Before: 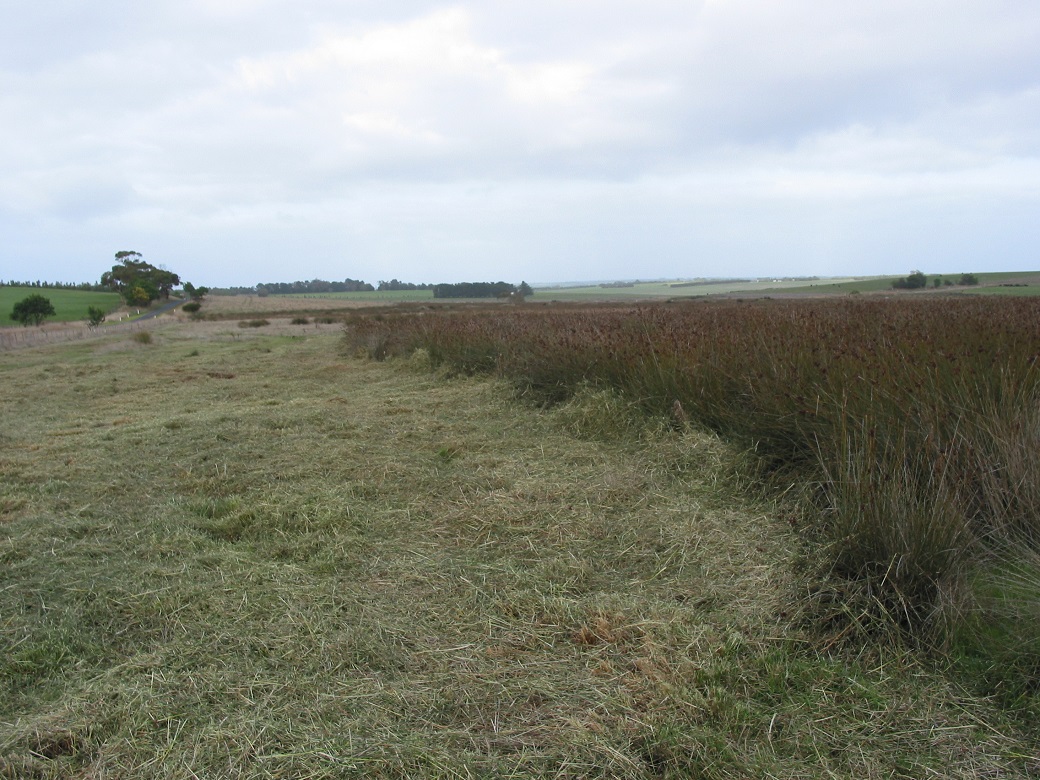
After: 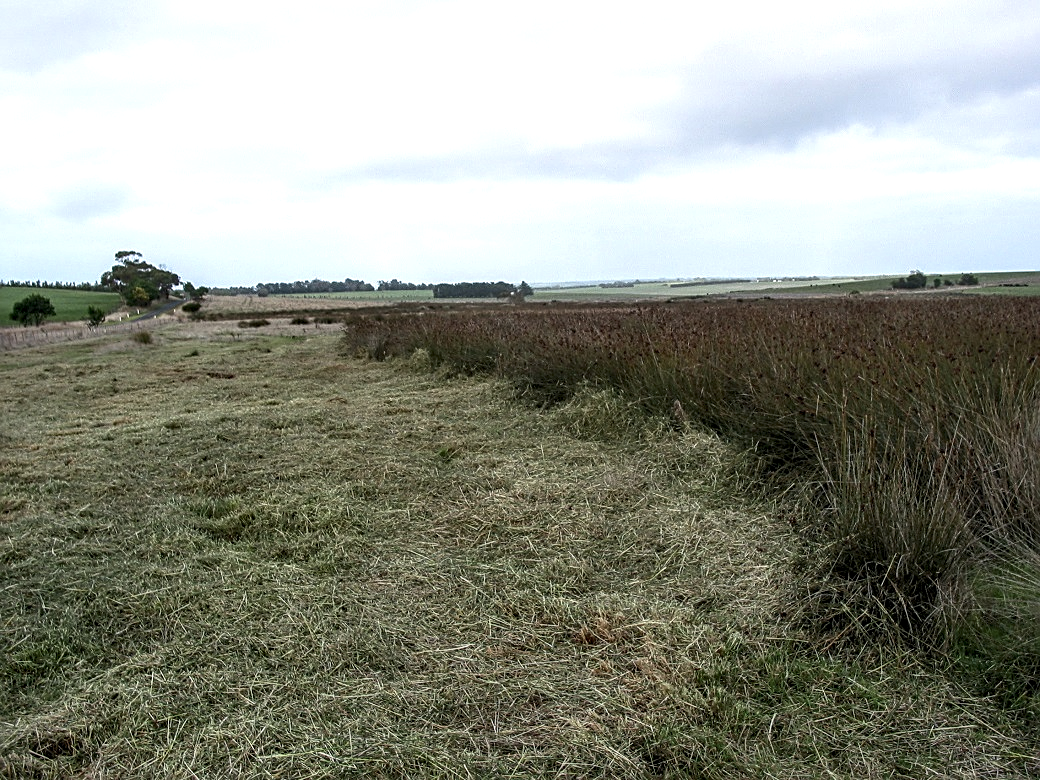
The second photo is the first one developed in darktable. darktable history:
sharpen: on, module defaults
local contrast: highlights 19%, detail 186%
tone equalizer: -8 EV -0.001 EV, -7 EV 0.001 EV, -6 EV -0.002 EV, -5 EV -0.003 EV, -4 EV -0.062 EV, -3 EV -0.222 EV, -2 EV -0.267 EV, -1 EV 0.105 EV, +0 EV 0.303 EV
